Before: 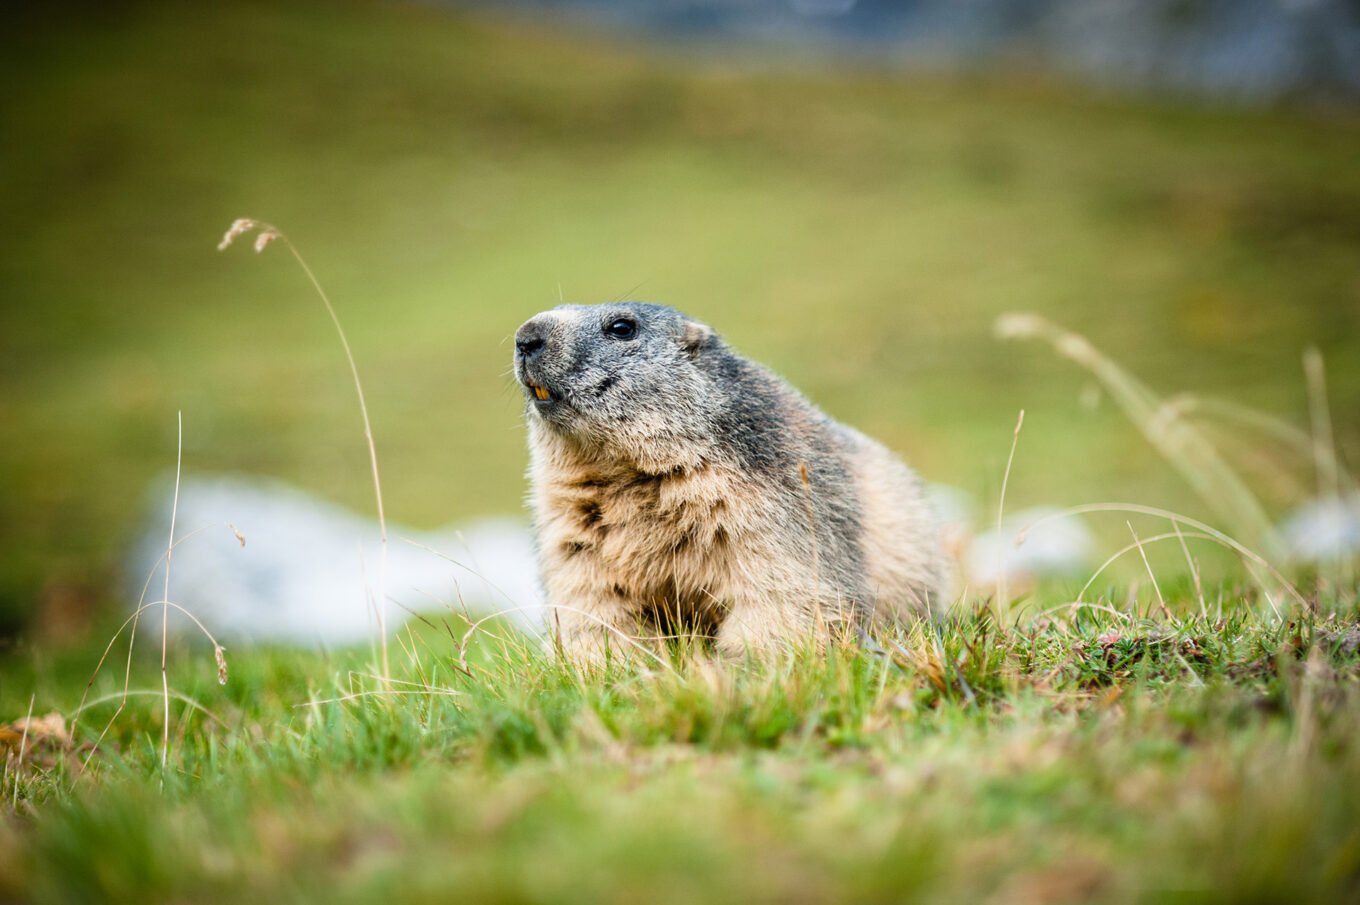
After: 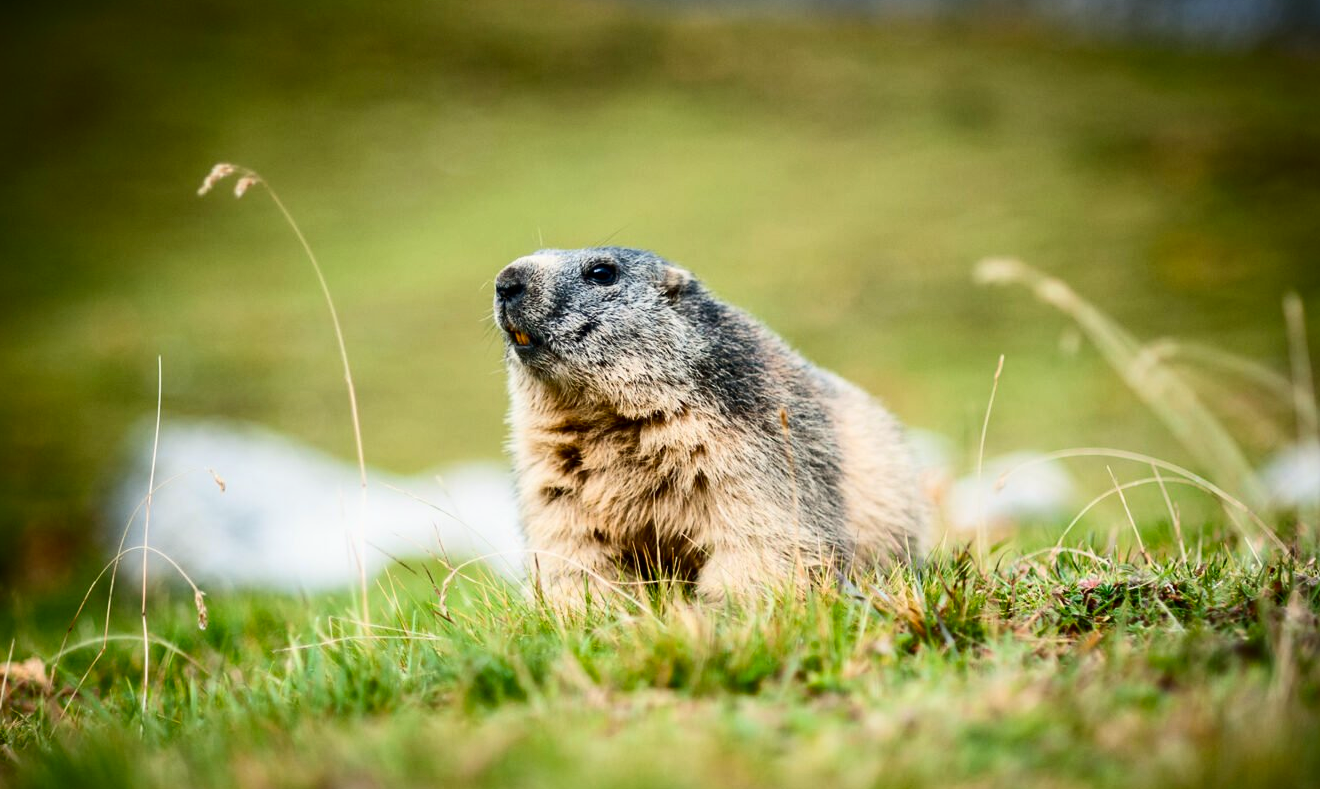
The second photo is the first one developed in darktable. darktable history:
white balance: red 1.009, blue 0.985
contrast brightness saturation: contrast 0.2, brightness -0.11, saturation 0.1
crop: left 1.507%, top 6.147%, right 1.379%, bottom 6.637%
